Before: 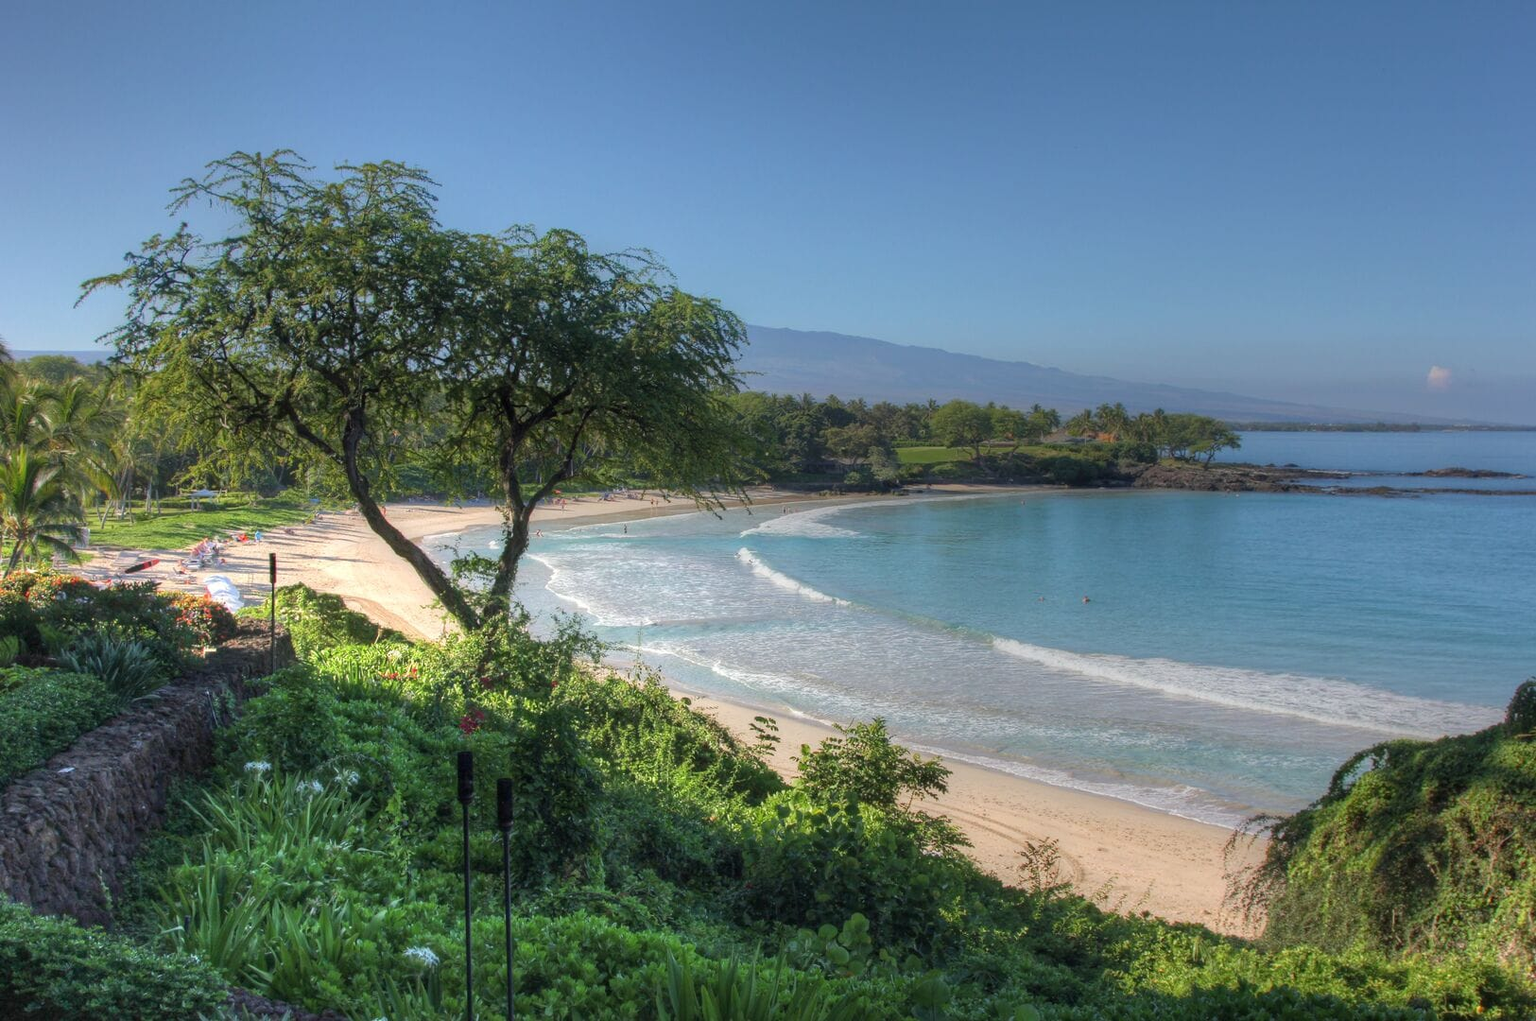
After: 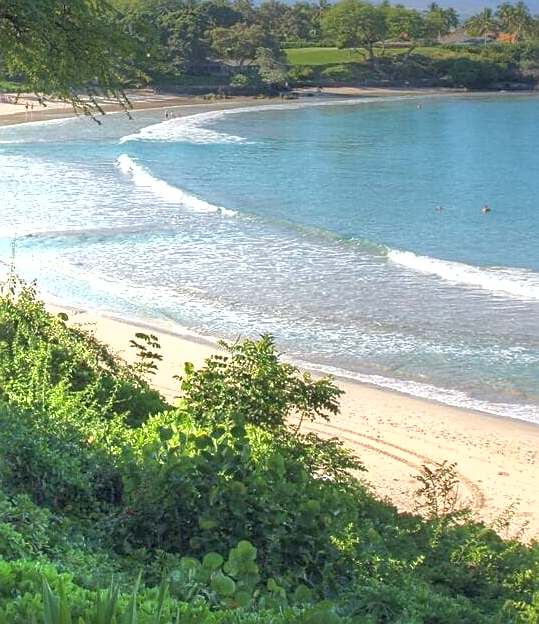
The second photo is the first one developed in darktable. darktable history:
shadows and highlights: highlights color adjustment 0.24%
sharpen: on, module defaults
exposure: black level correction 0, exposure 0.95 EV, compensate highlight preservation false
crop: left 40.812%, top 39.388%, right 26.009%, bottom 2.833%
